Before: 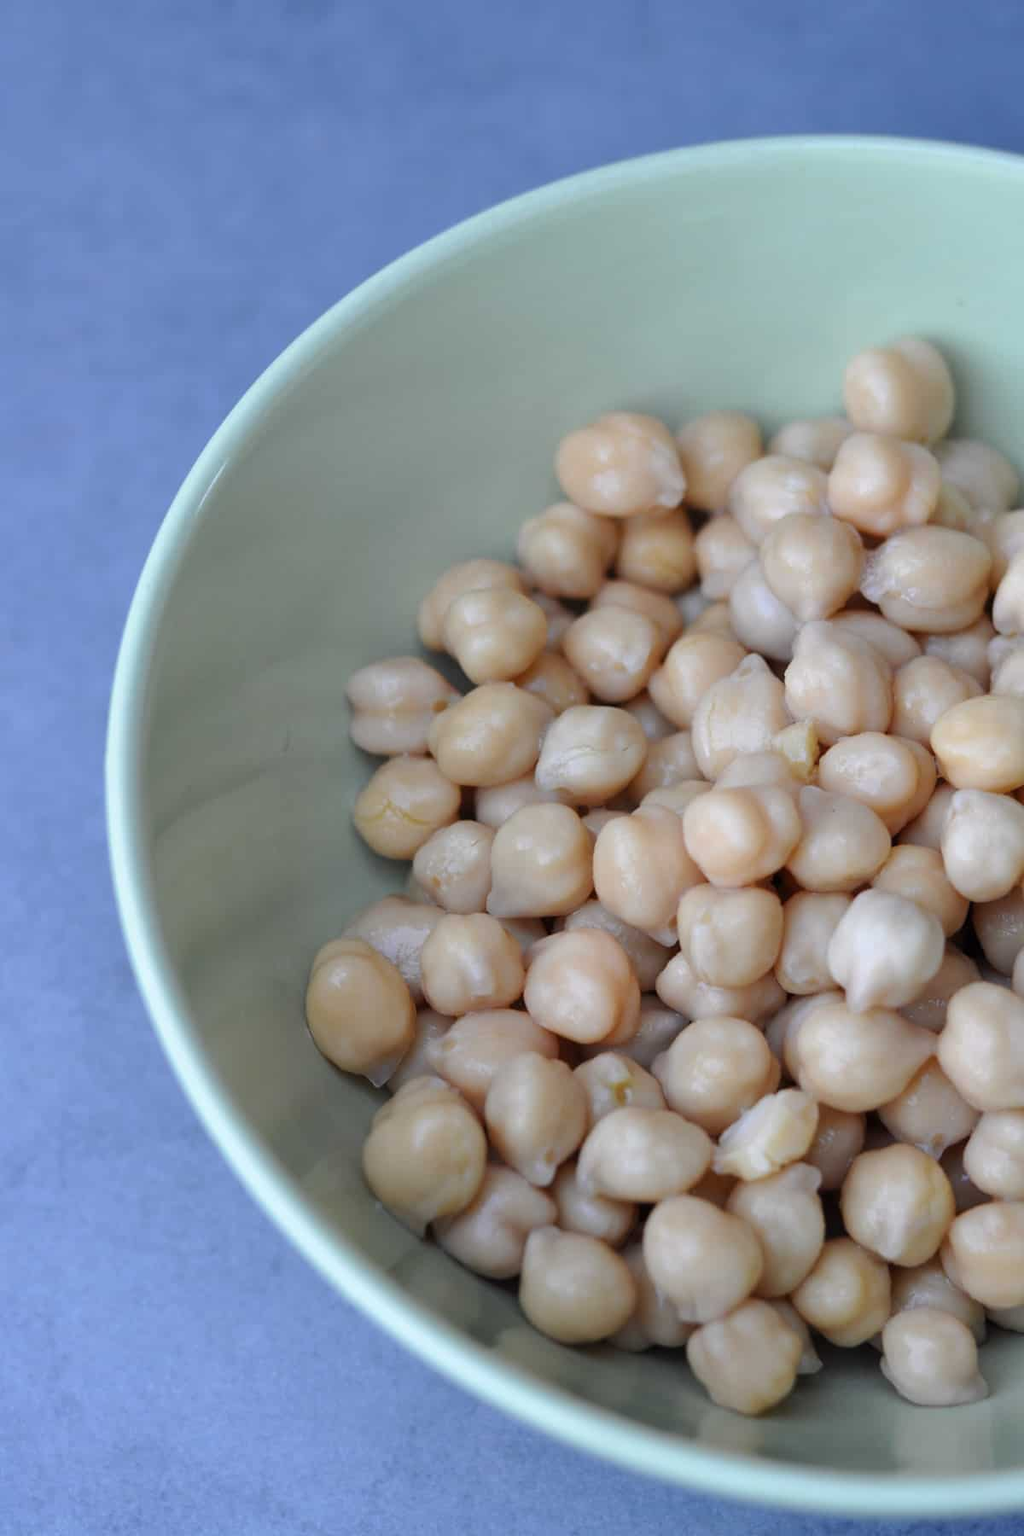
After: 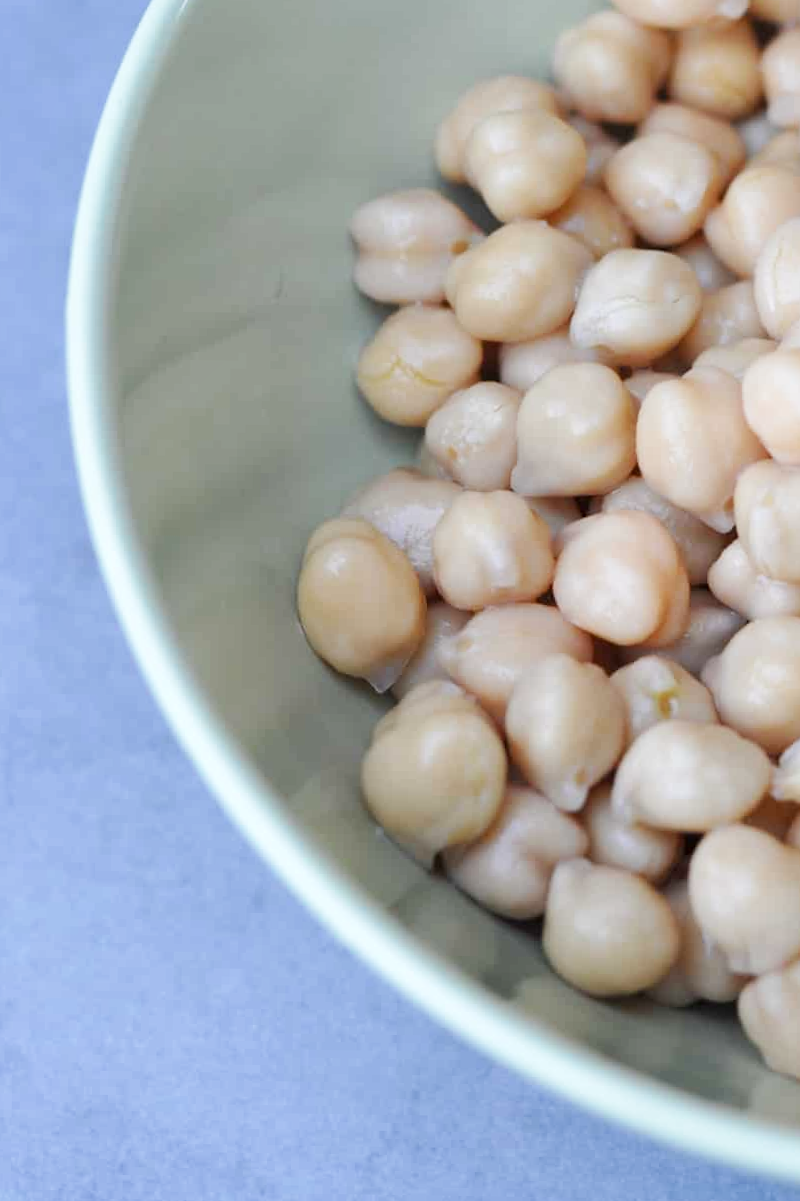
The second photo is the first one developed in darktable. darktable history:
base curve: curves: ch0 [(0, 0) (0.204, 0.334) (0.55, 0.733) (1, 1)], preserve colors none
crop and rotate: angle -0.82°, left 3.85%, top 31.828%, right 27.992%
local contrast: mode bilateral grid, contrast 100, coarseness 100, detail 108%, midtone range 0.2
